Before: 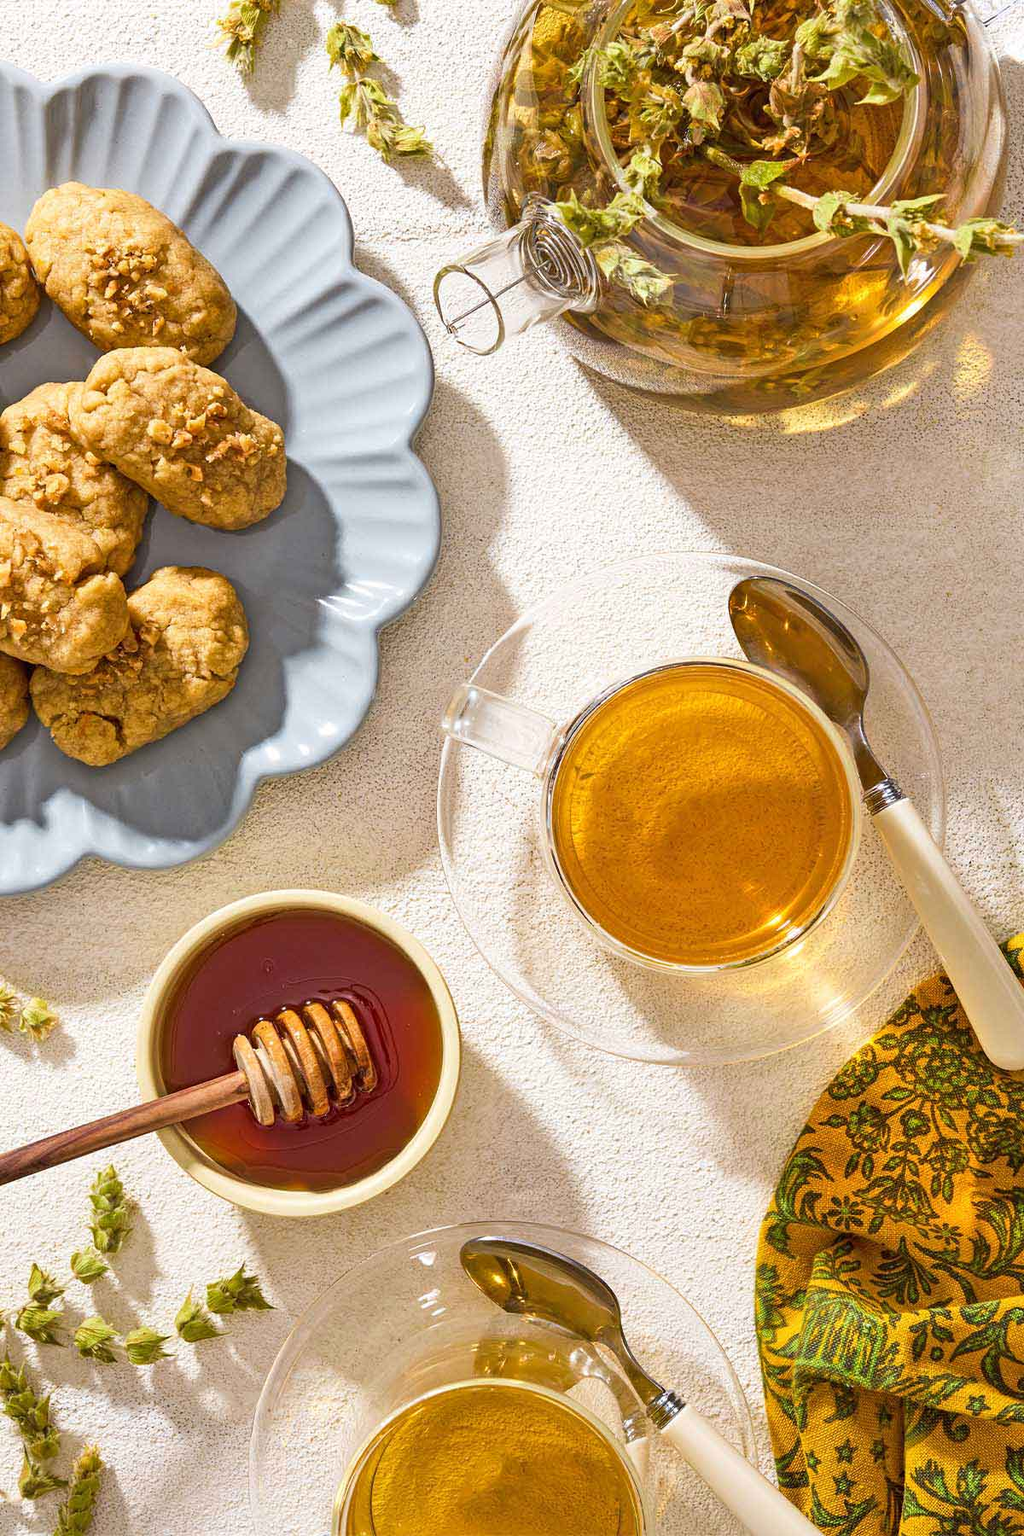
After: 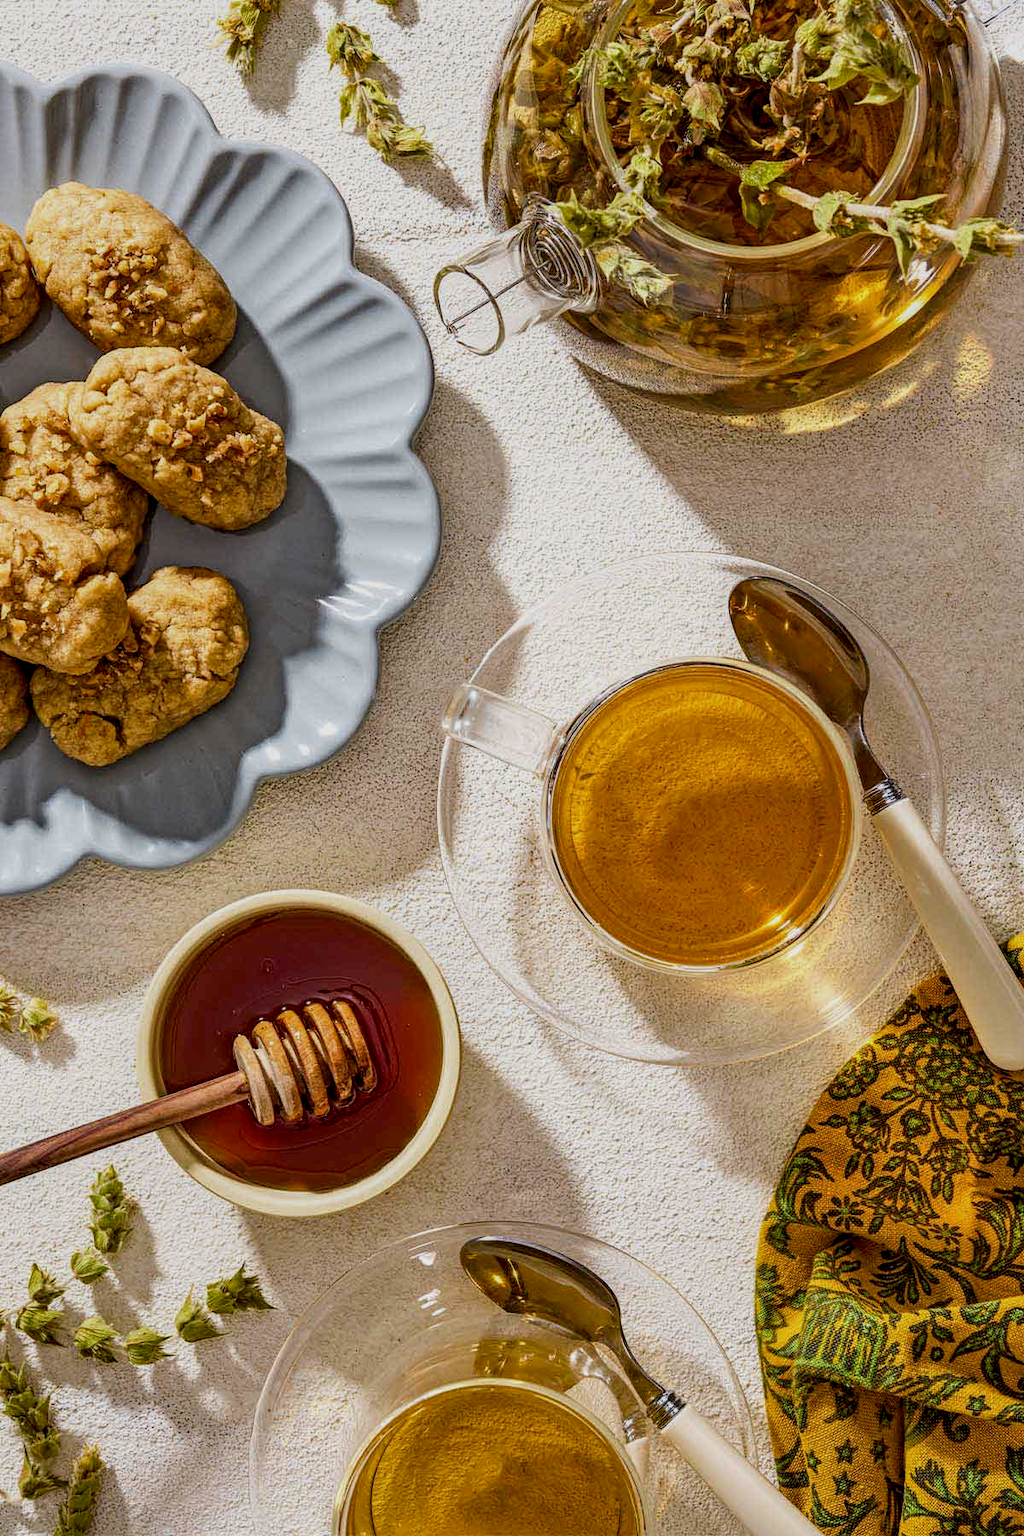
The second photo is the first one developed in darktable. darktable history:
local contrast: detail 142%
exposure: black level correction 0.009, exposure -0.613 EV, compensate highlight preservation false
